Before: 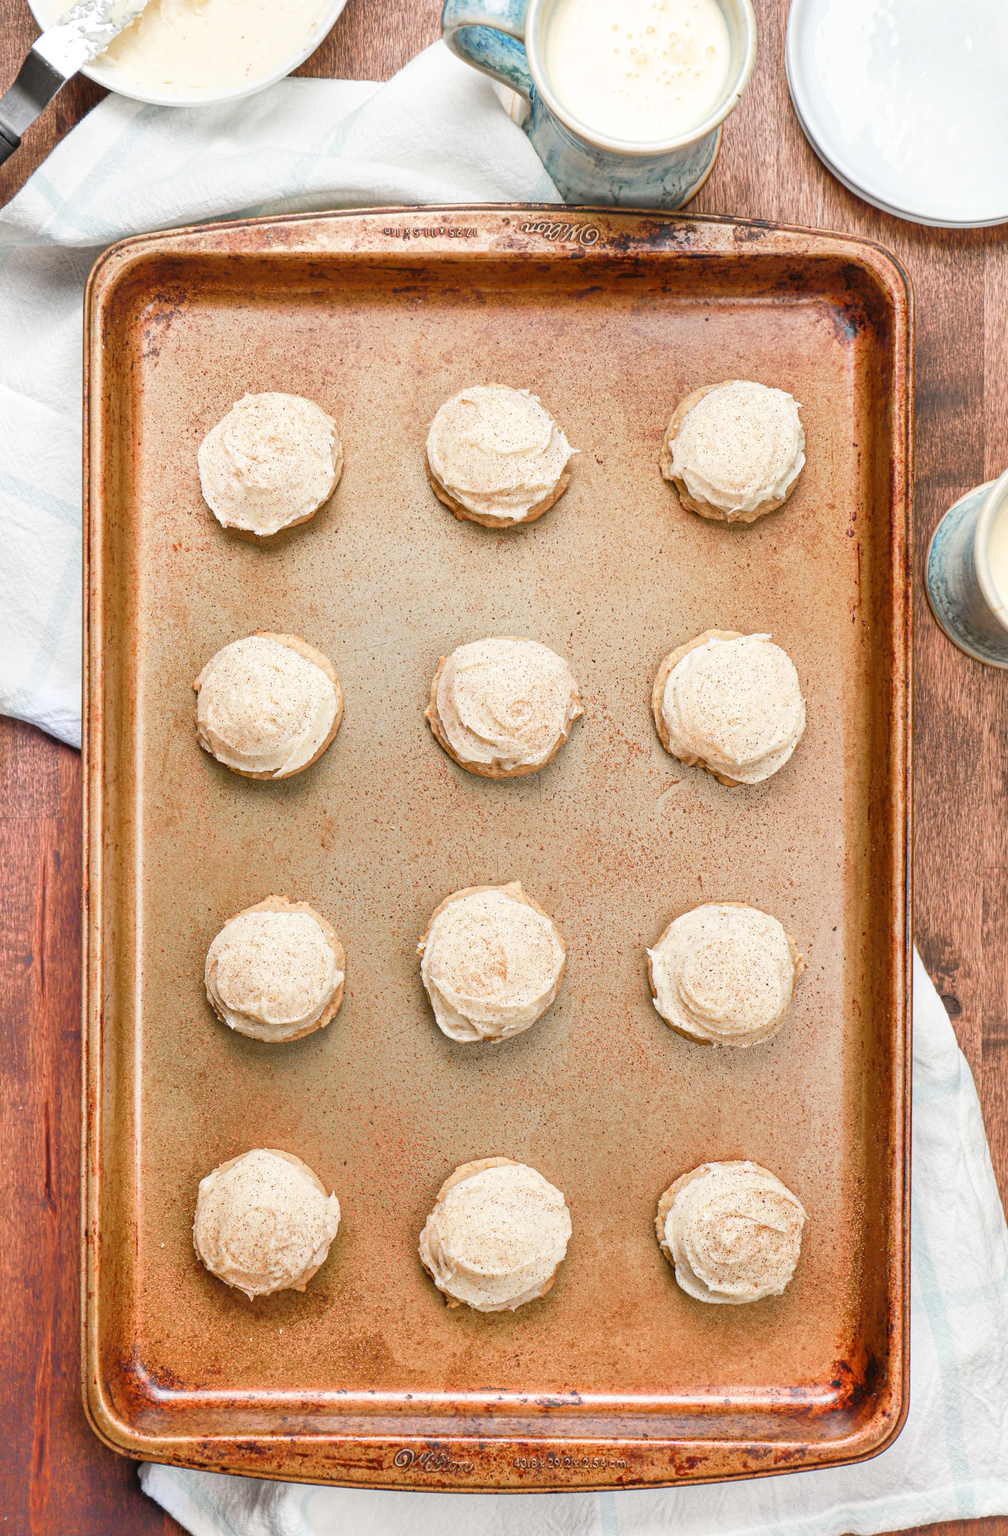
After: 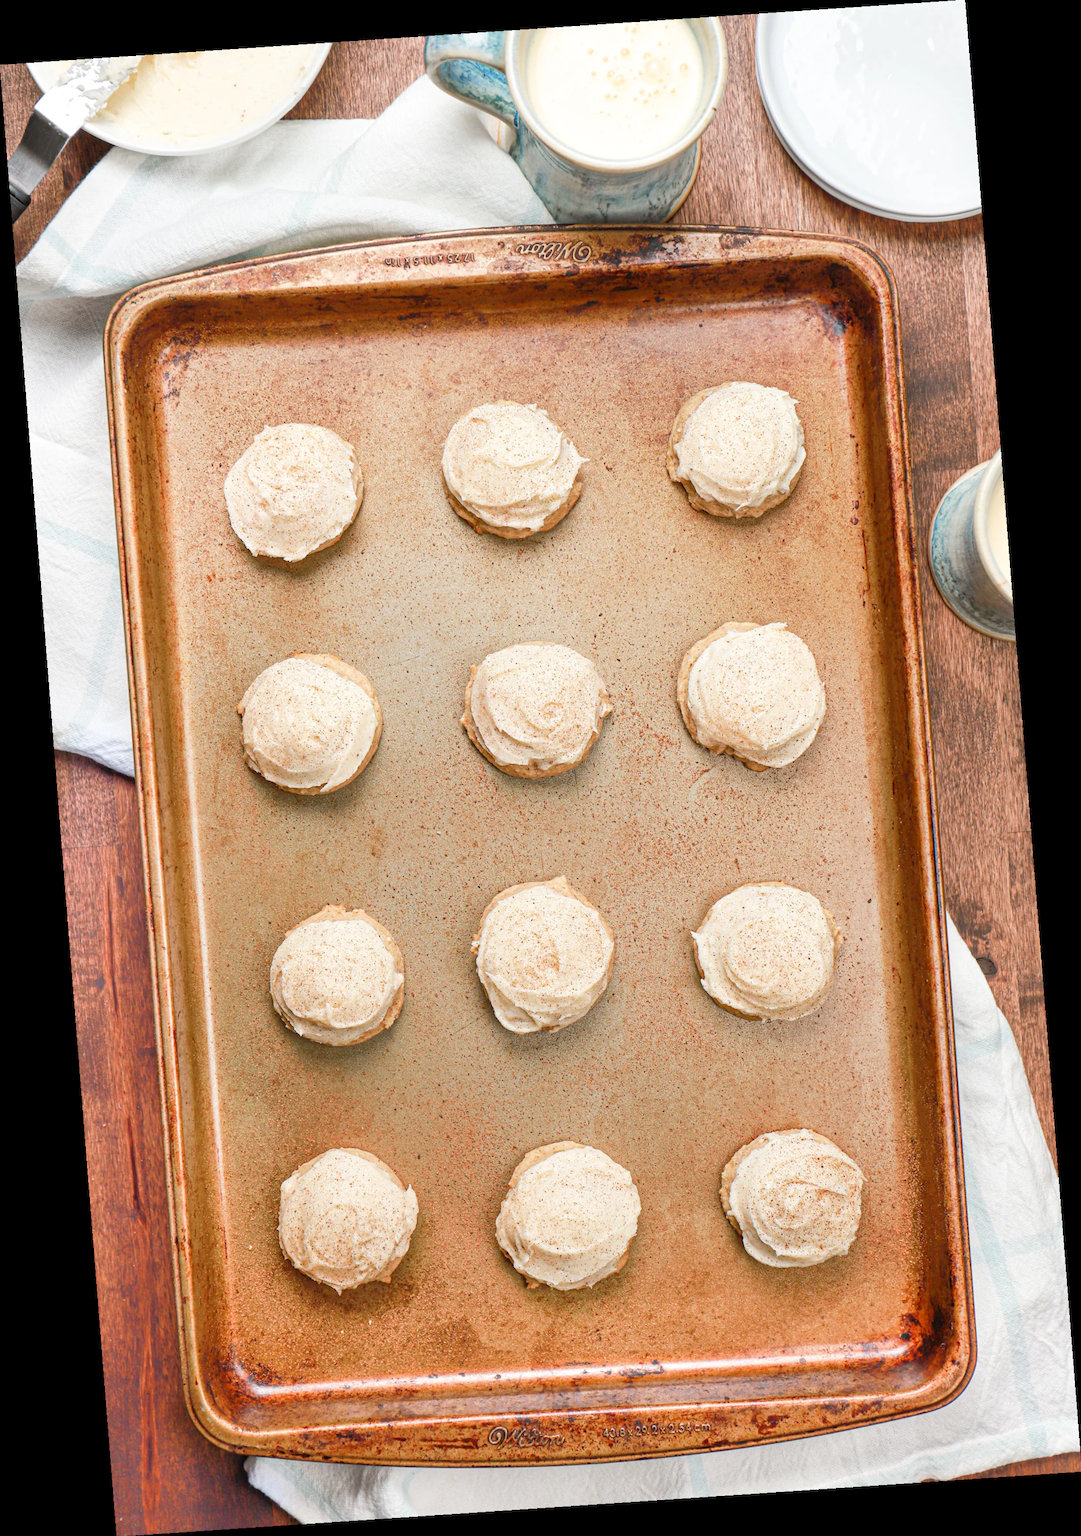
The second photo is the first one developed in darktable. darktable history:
rotate and perspective: rotation -4.2°, shear 0.006, automatic cropping off
exposure: exposure 0.014 EV, compensate highlight preservation false
